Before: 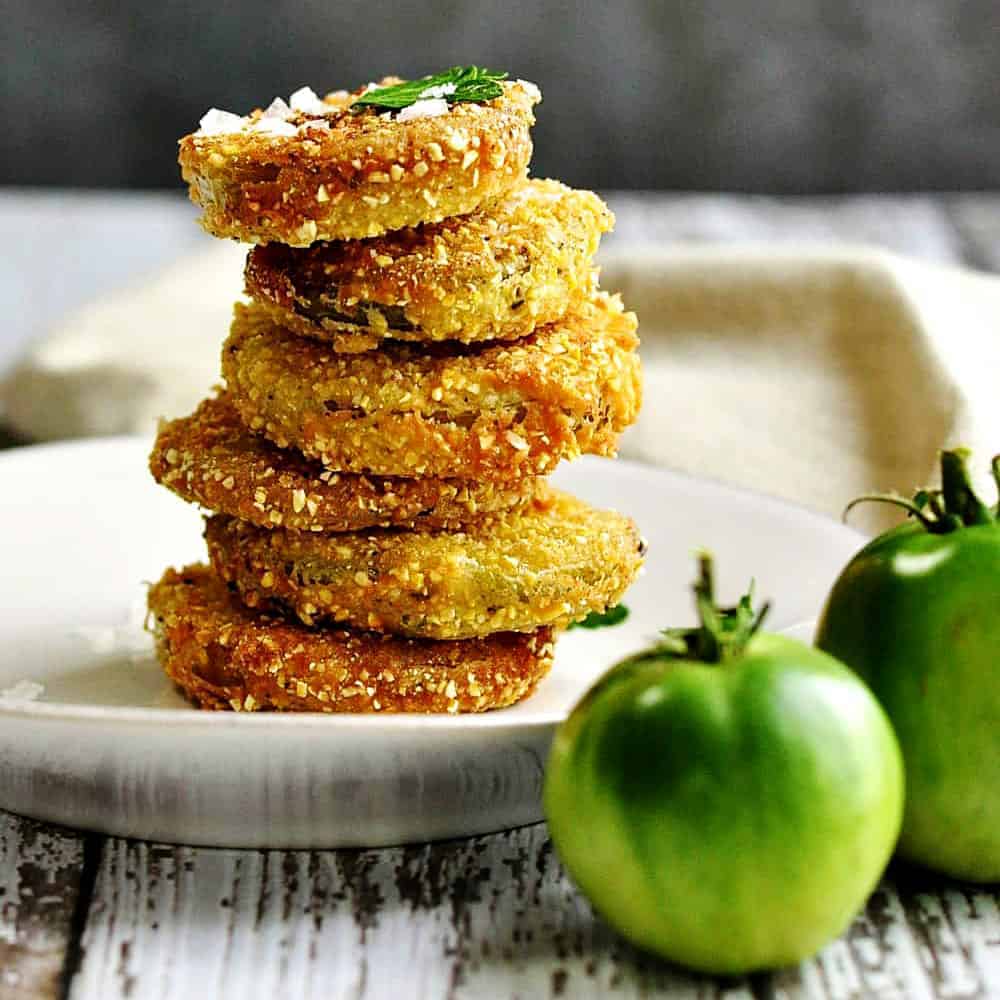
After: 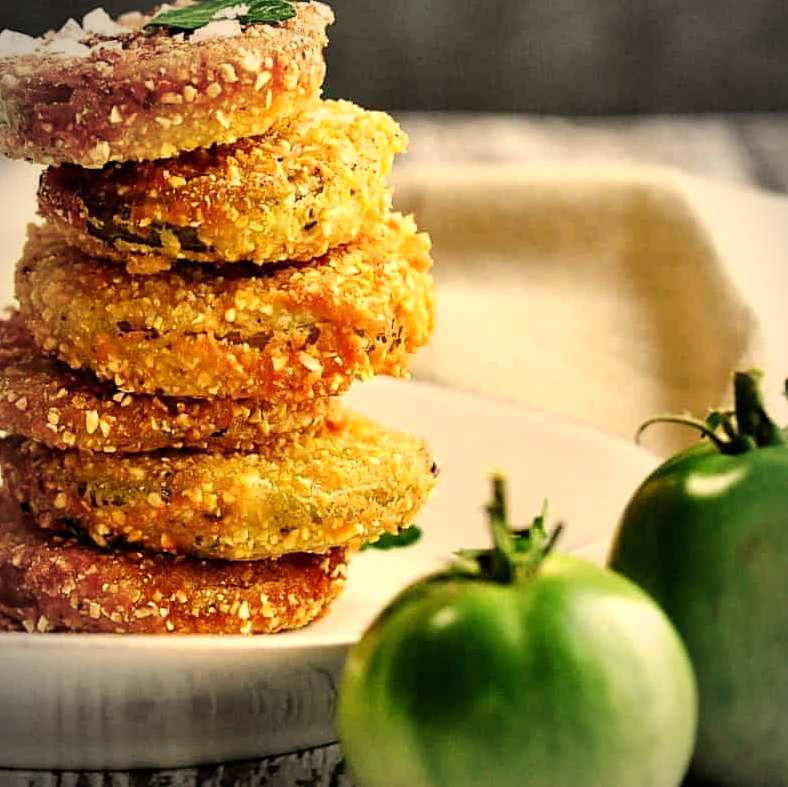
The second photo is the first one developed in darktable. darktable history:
vignetting: on, module defaults
crop and rotate: left 20.74%, top 7.912%, right 0.375%, bottom 13.378%
white balance: red 1.138, green 0.996, blue 0.812
